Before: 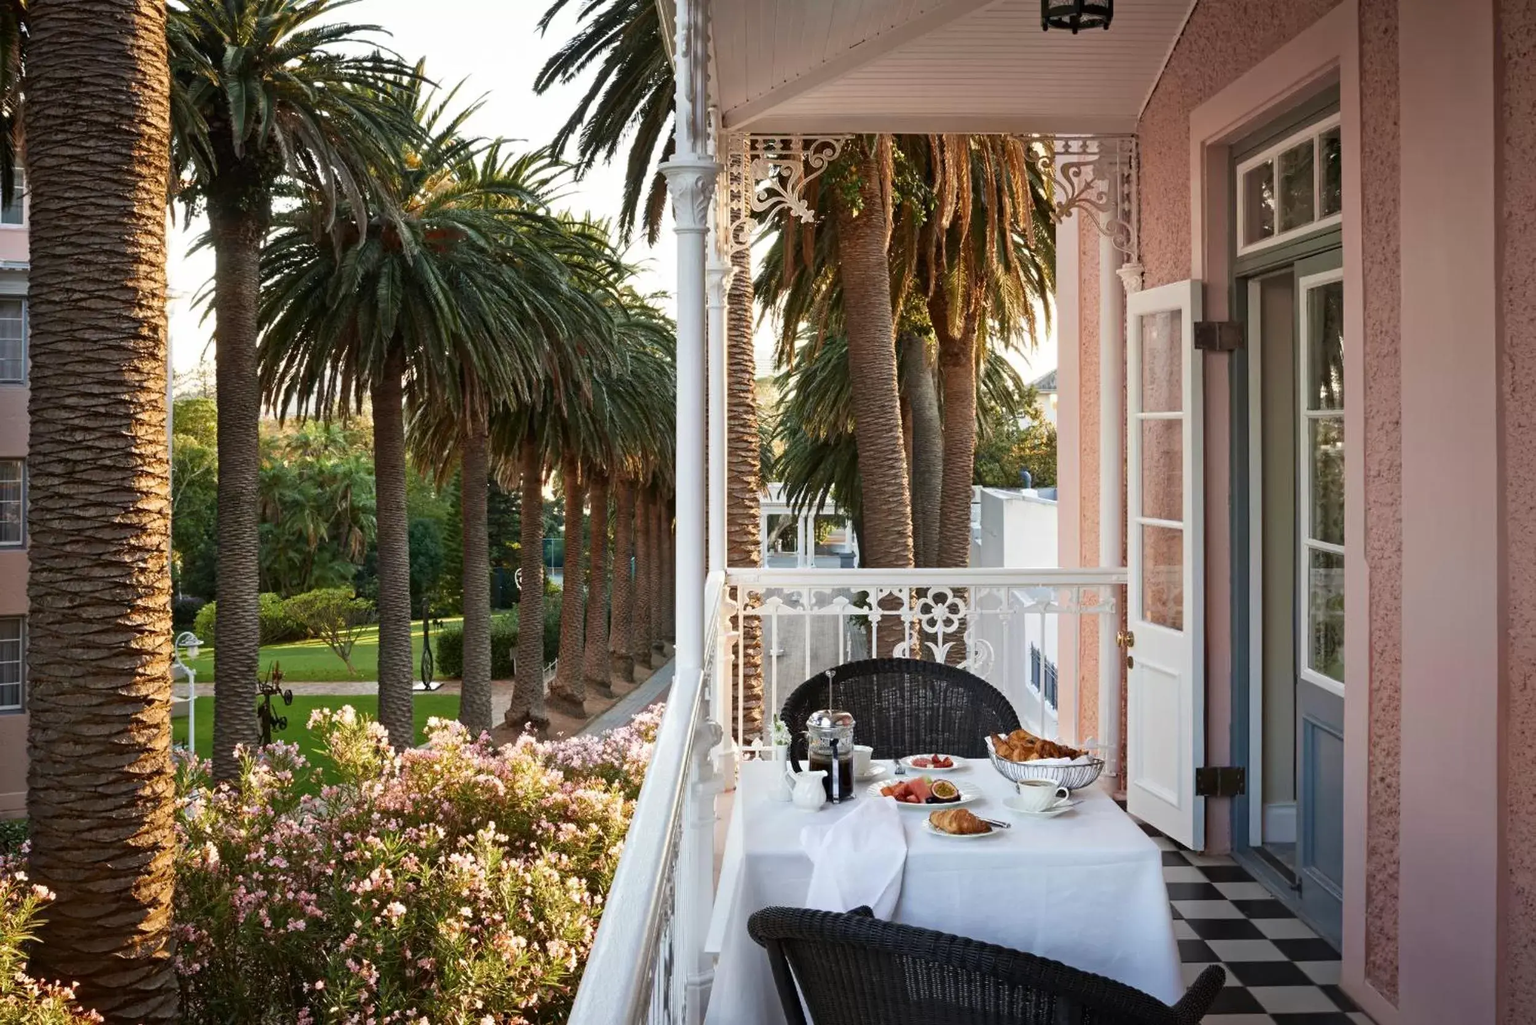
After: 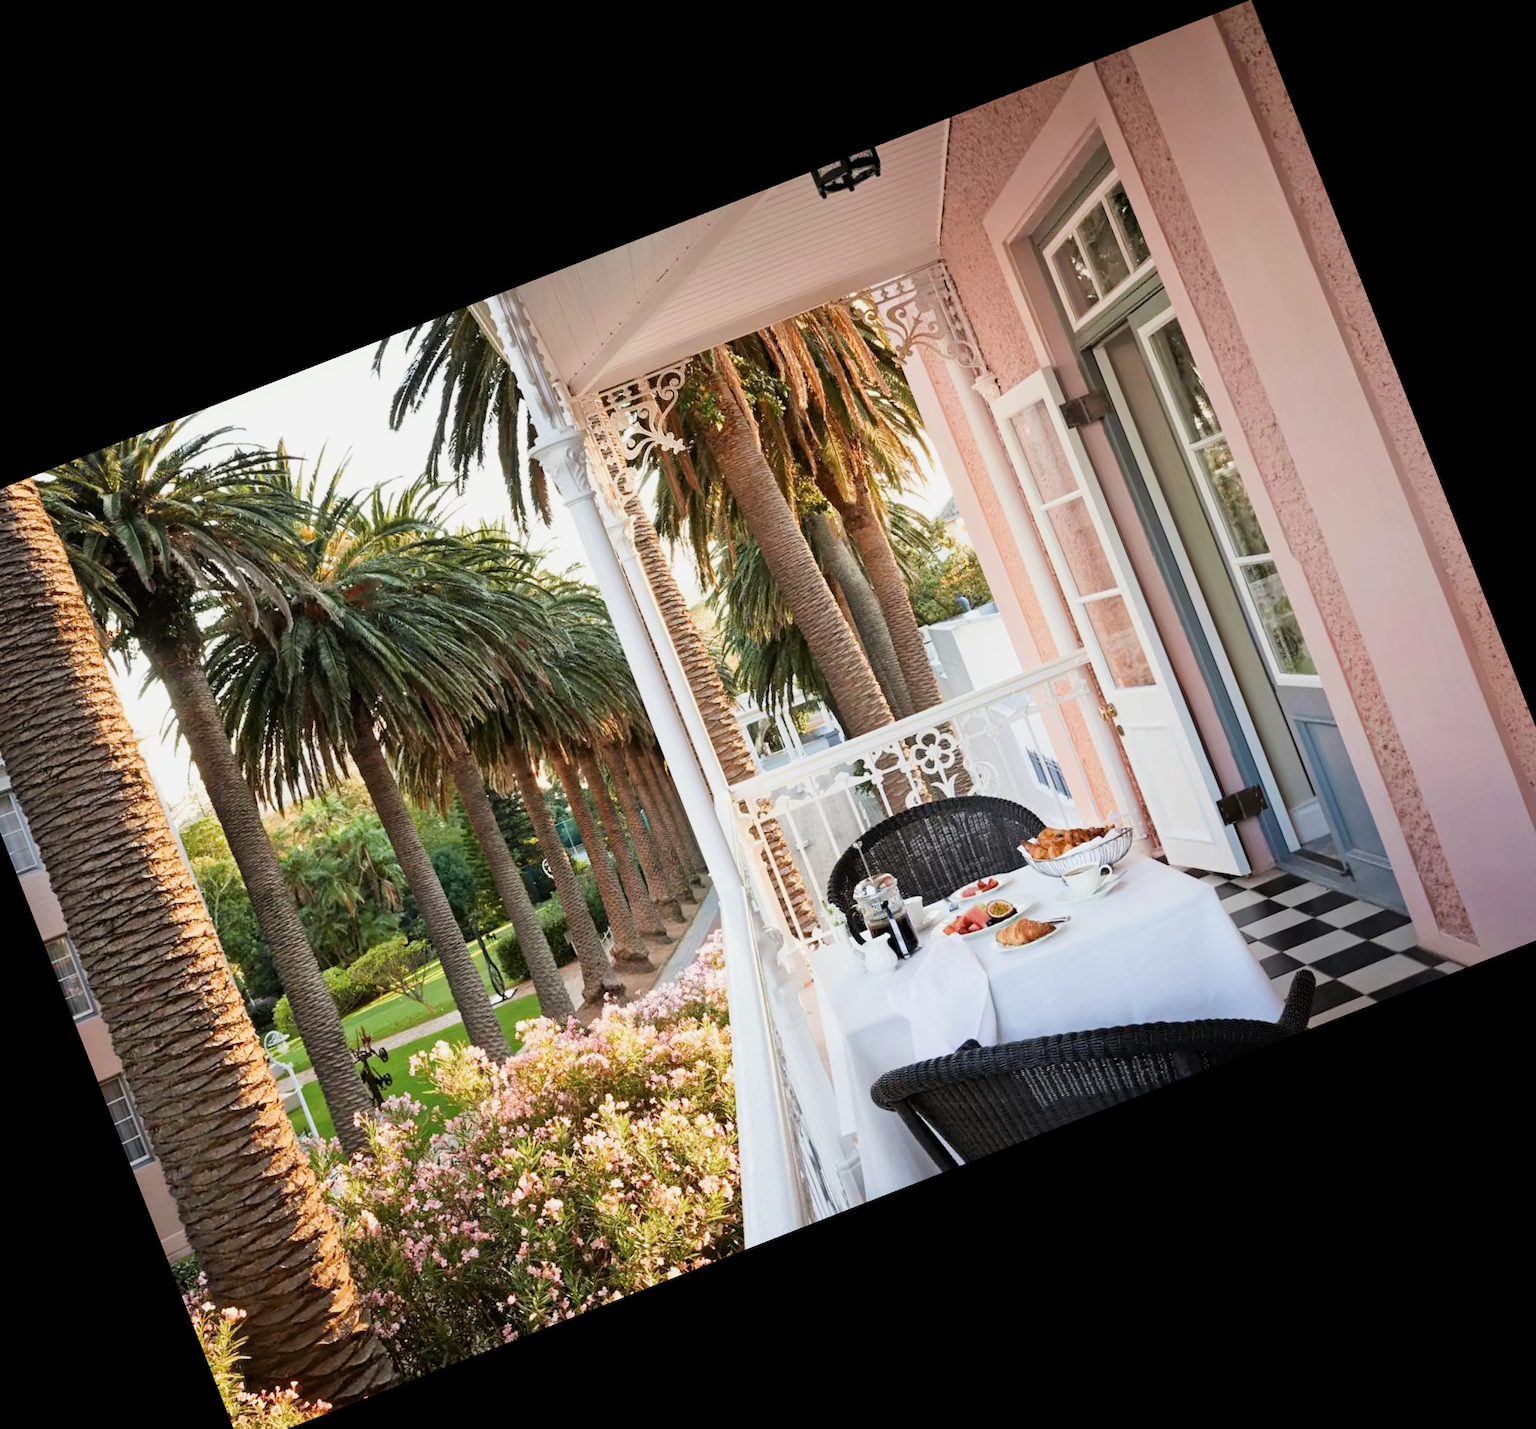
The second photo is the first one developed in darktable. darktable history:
crop and rotate: angle 21.37°, left 6.718%, right 4.111%, bottom 1.117%
exposure: black level correction 0, exposure 1.095 EV, compensate highlight preservation false
filmic rgb: black relative exposure -7.65 EV, white relative exposure 4.56 EV, hardness 3.61, iterations of high-quality reconstruction 0
